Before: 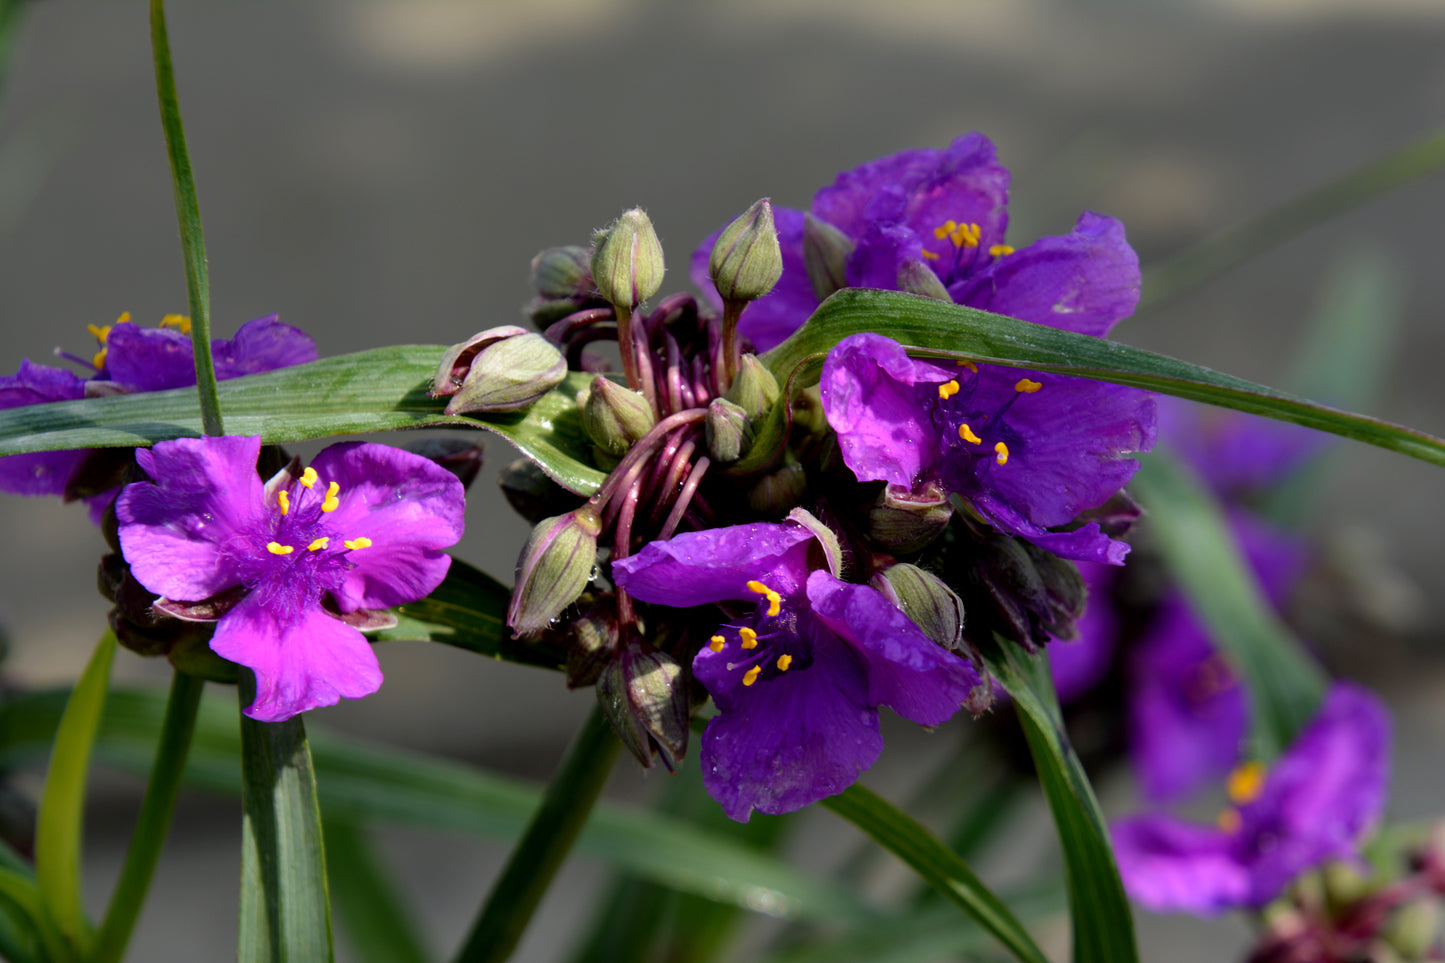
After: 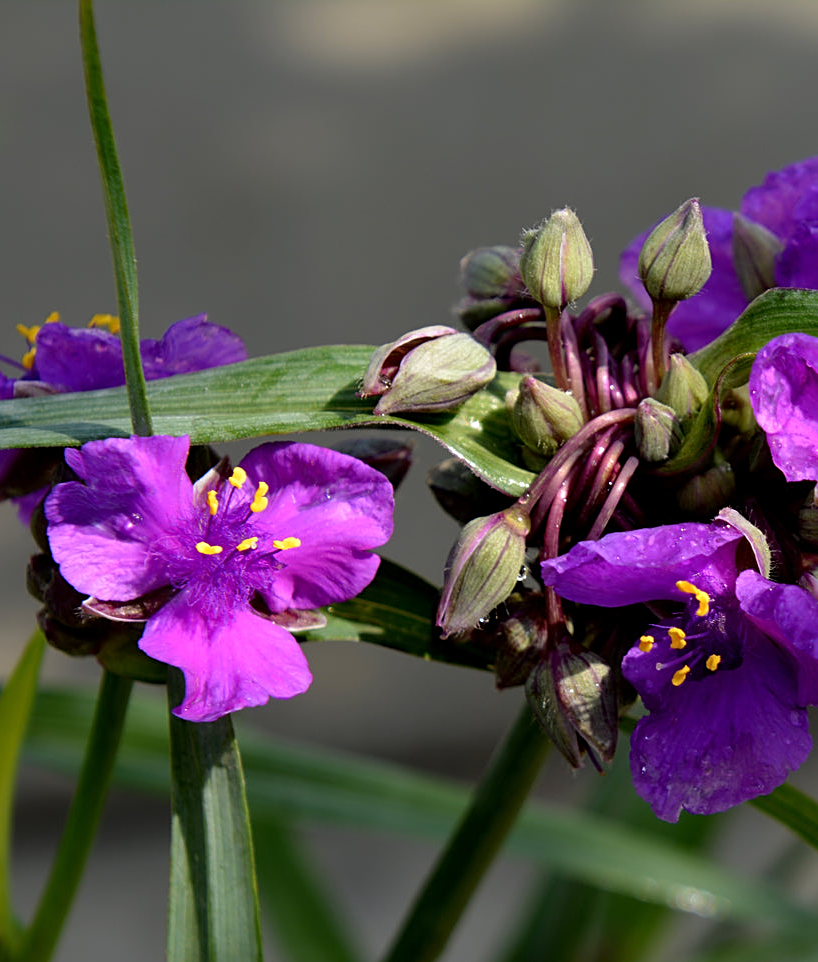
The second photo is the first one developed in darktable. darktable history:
crop: left 4.956%, right 38.408%
sharpen: on, module defaults
